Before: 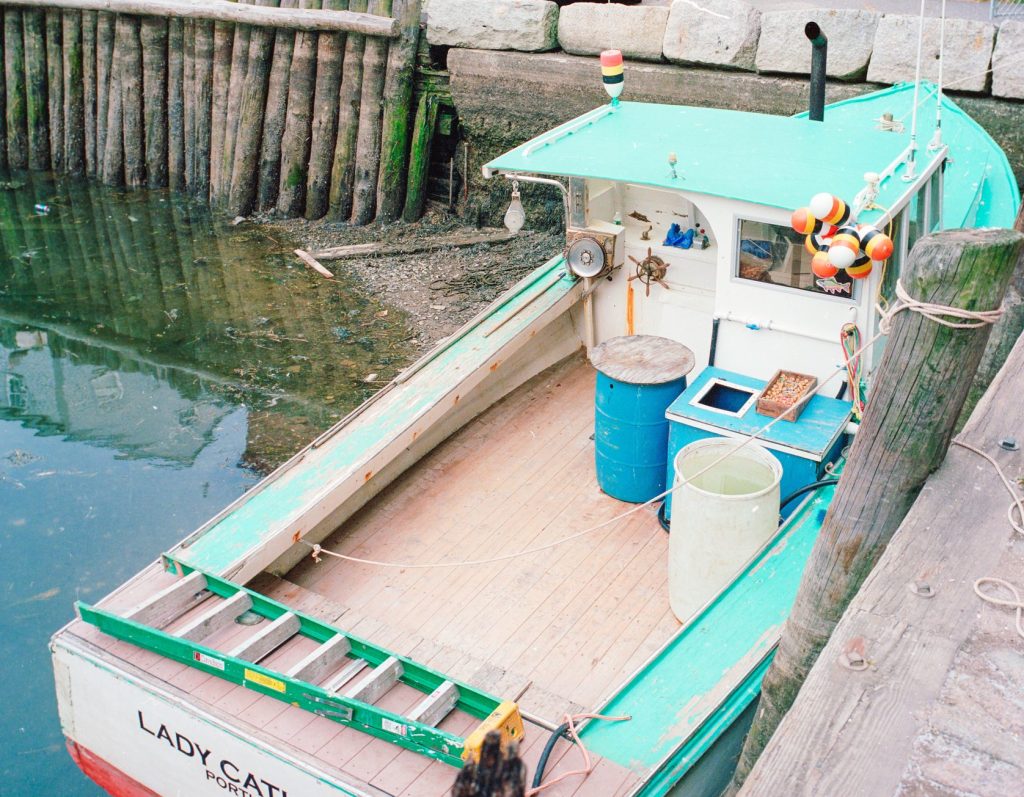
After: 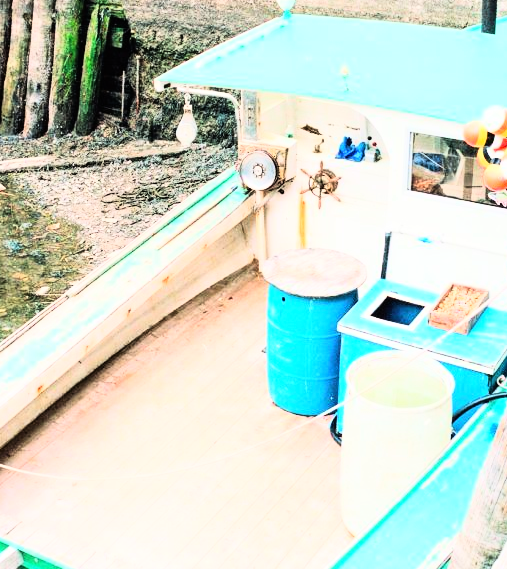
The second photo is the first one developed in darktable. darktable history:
white balance: emerald 1
crop: left 32.075%, top 10.976%, right 18.355%, bottom 17.596%
tone equalizer: on, module defaults
rgb curve: curves: ch0 [(0, 0) (0.21, 0.15) (0.24, 0.21) (0.5, 0.75) (0.75, 0.96) (0.89, 0.99) (1, 1)]; ch1 [(0, 0.02) (0.21, 0.13) (0.25, 0.2) (0.5, 0.67) (0.75, 0.9) (0.89, 0.97) (1, 1)]; ch2 [(0, 0.02) (0.21, 0.13) (0.25, 0.2) (0.5, 0.67) (0.75, 0.9) (0.89, 0.97) (1, 1)], compensate middle gray true
